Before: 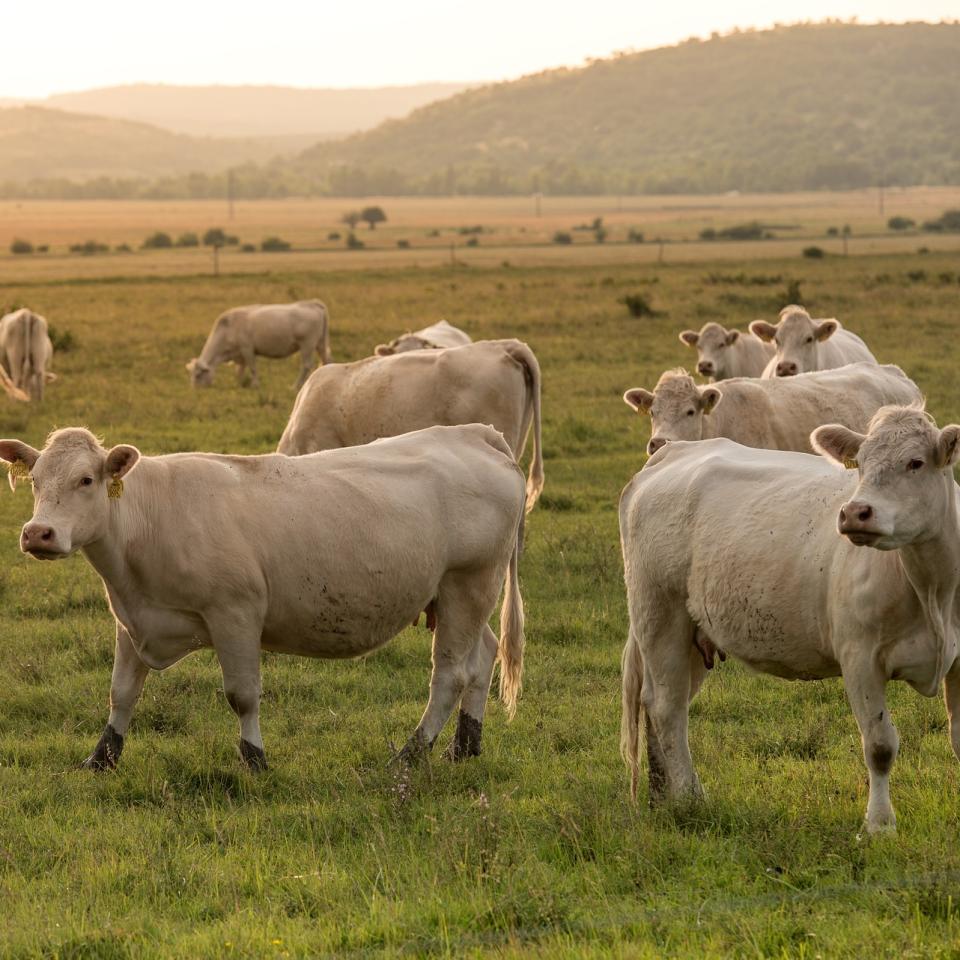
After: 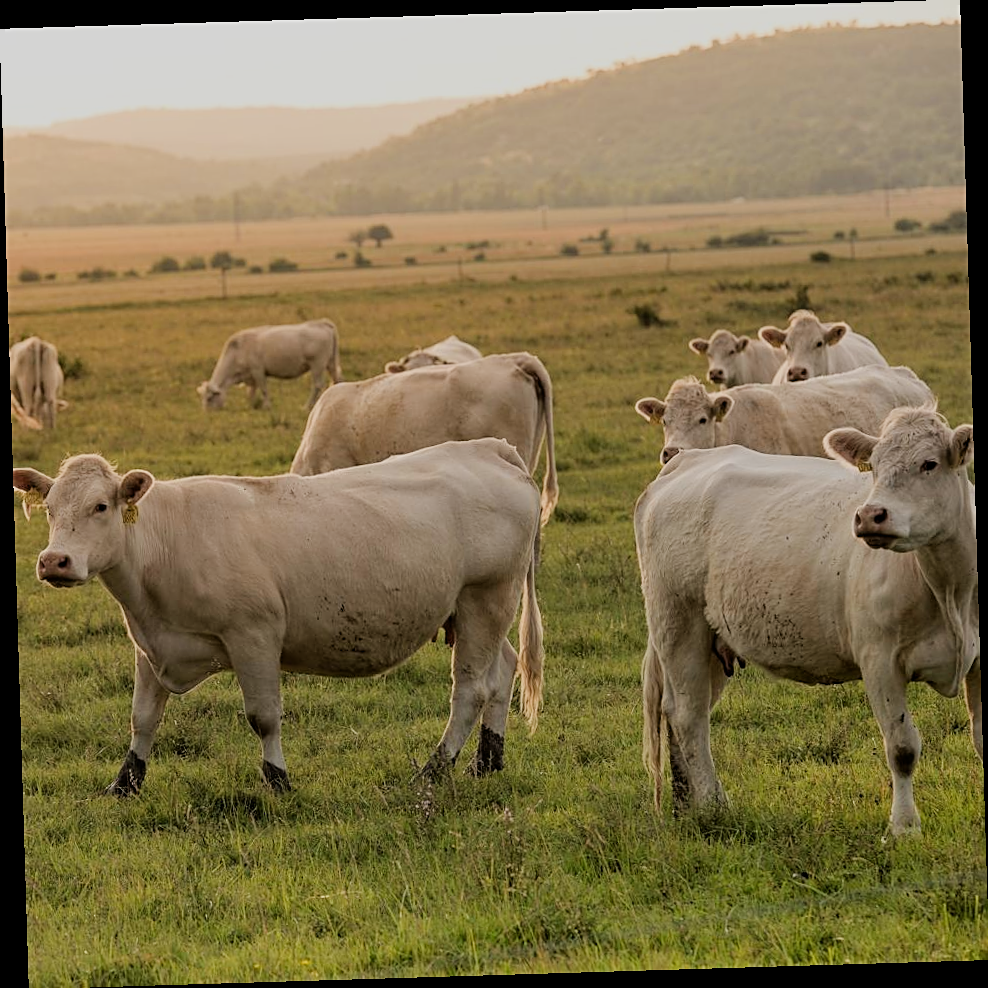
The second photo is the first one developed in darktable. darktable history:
sharpen: on, module defaults
filmic rgb: black relative exposure -7.65 EV, white relative exposure 4.56 EV, hardness 3.61
exposure: compensate highlight preservation false
rotate and perspective: rotation -1.75°, automatic cropping off
